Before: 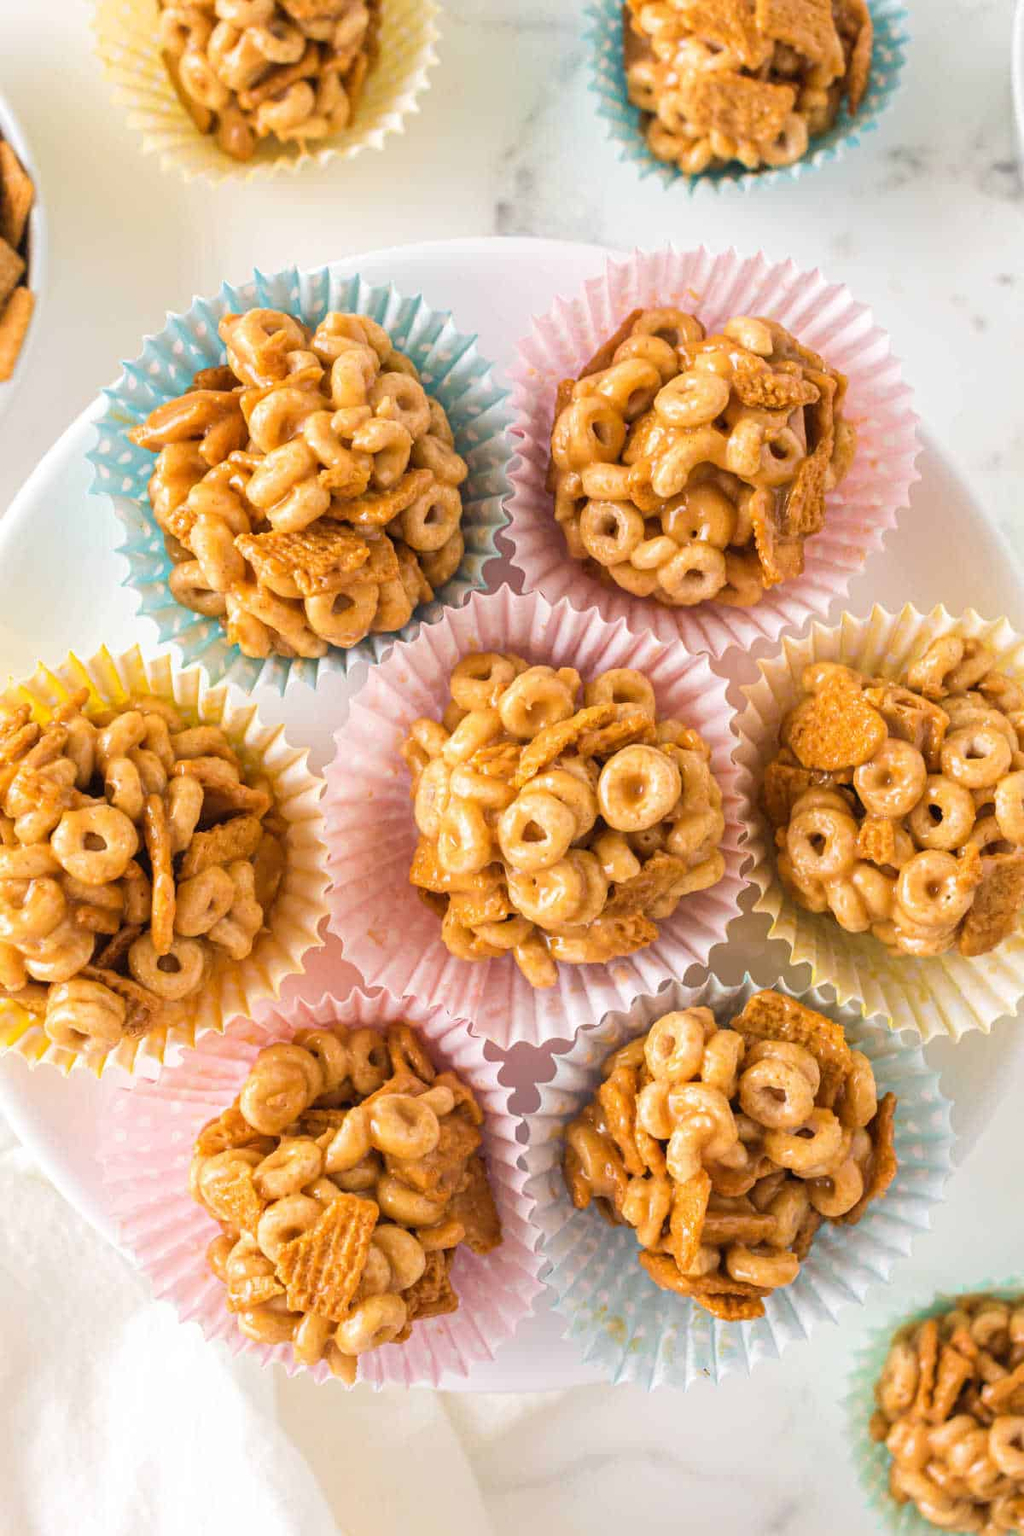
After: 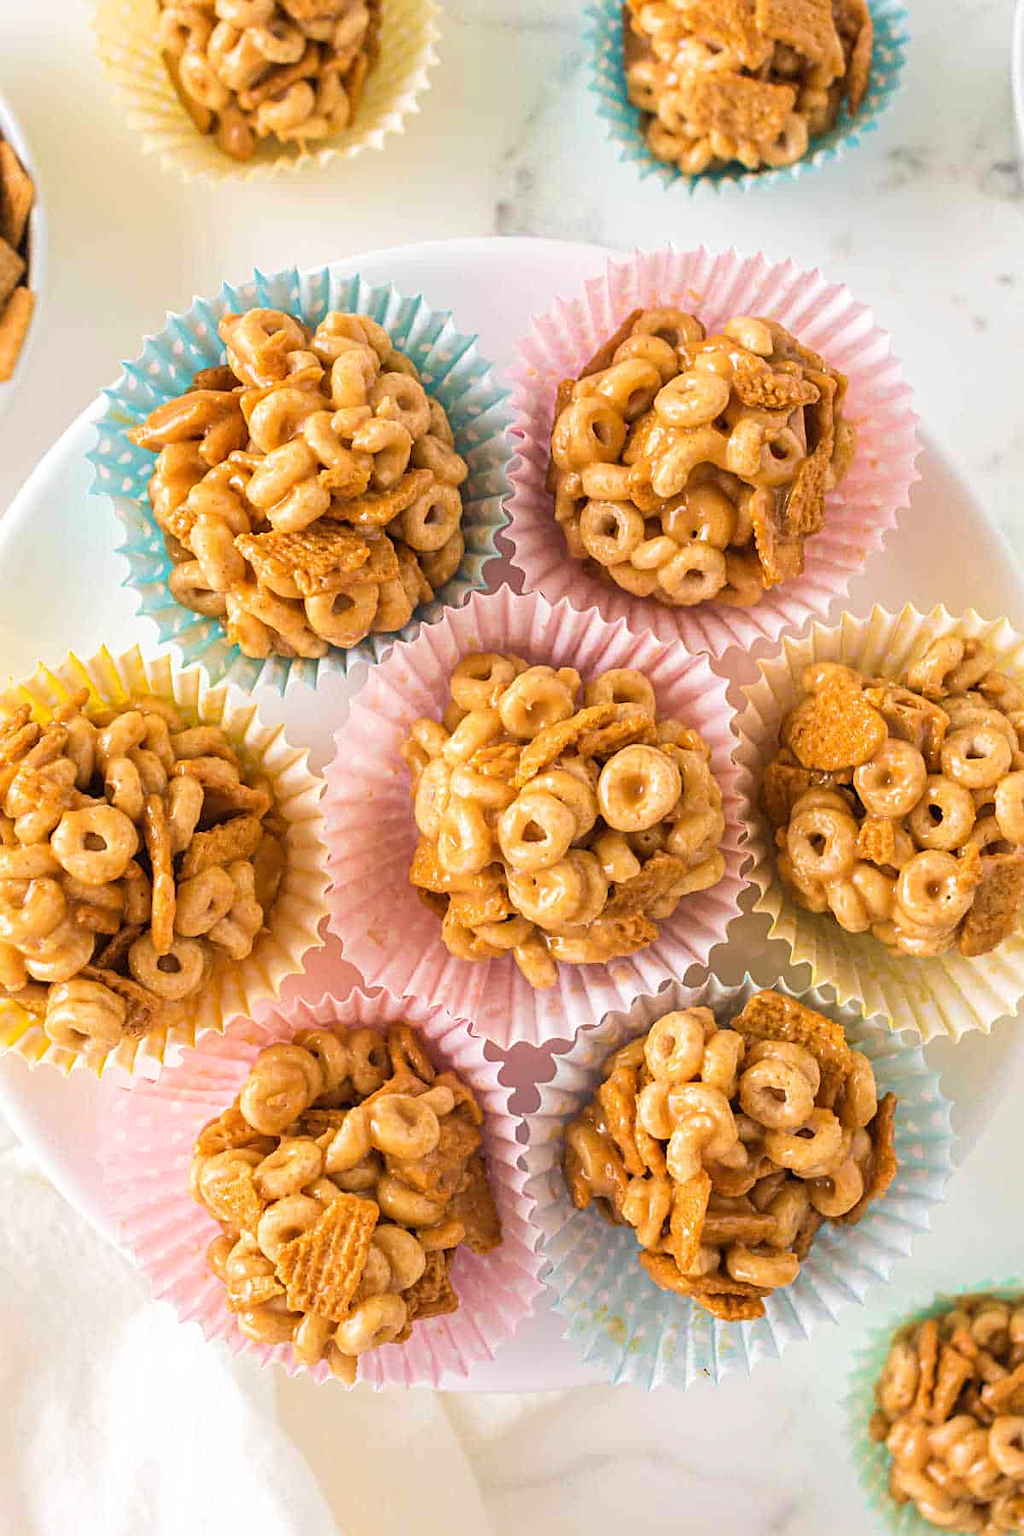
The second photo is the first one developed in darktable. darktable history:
velvia: on, module defaults
sharpen: on, module defaults
